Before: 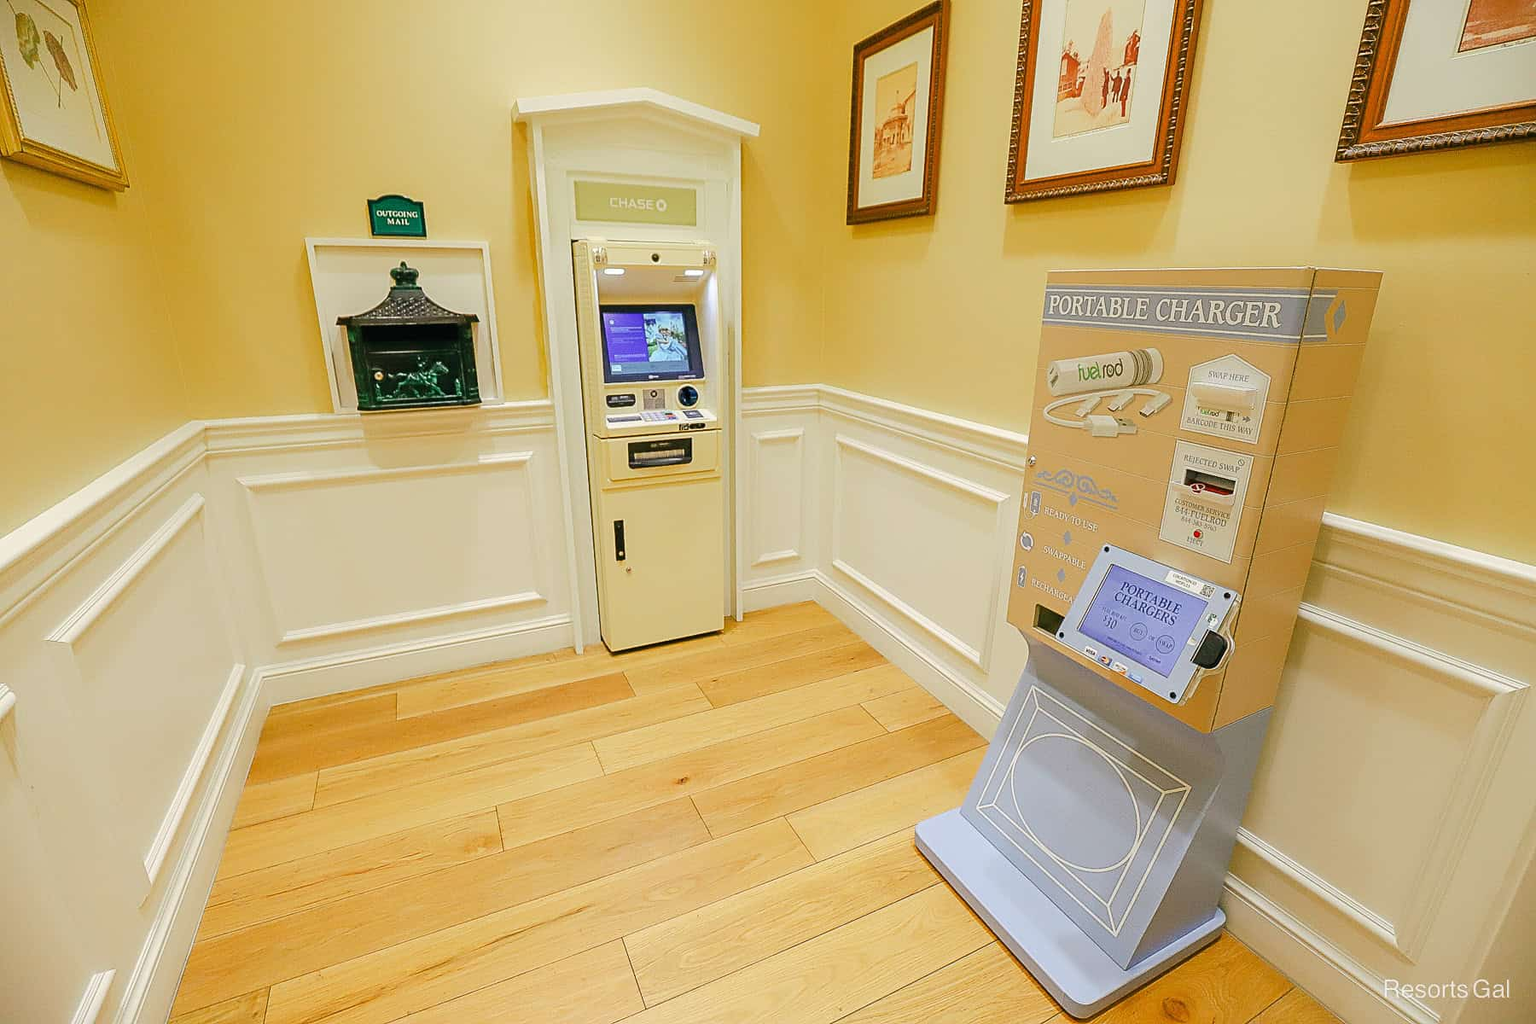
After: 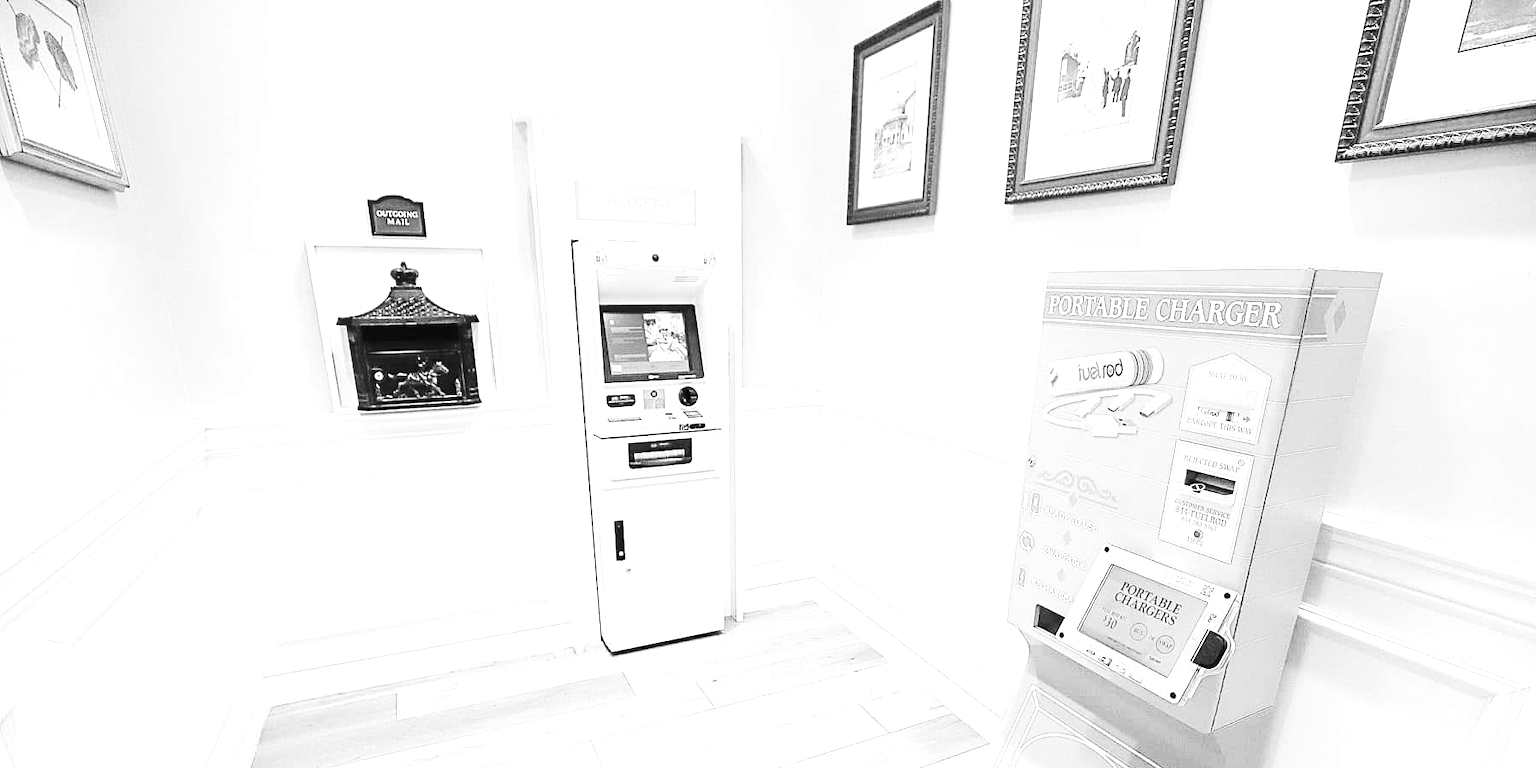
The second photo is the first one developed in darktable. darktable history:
crop: bottom 24.967%
contrast brightness saturation: contrast 0.2, brightness 0.16, saturation 0.22
tone equalizer: -8 EV -0.75 EV, -7 EV -0.7 EV, -6 EV -0.6 EV, -5 EV -0.4 EV, -3 EV 0.4 EV, -2 EV 0.6 EV, -1 EV 0.7 EV, +0 EV 0.75 EV, edges refinement/feathering 500, mask exposure compensation -1.57 EV, preserve details no
exposure: black level correction 0, exposure 0.6 EV, compensate exposure bias true, compensate highlight preservation false
monochrome: a 32, b 64, size 2.3
base curve: exposure shift 0, preserve colors none
